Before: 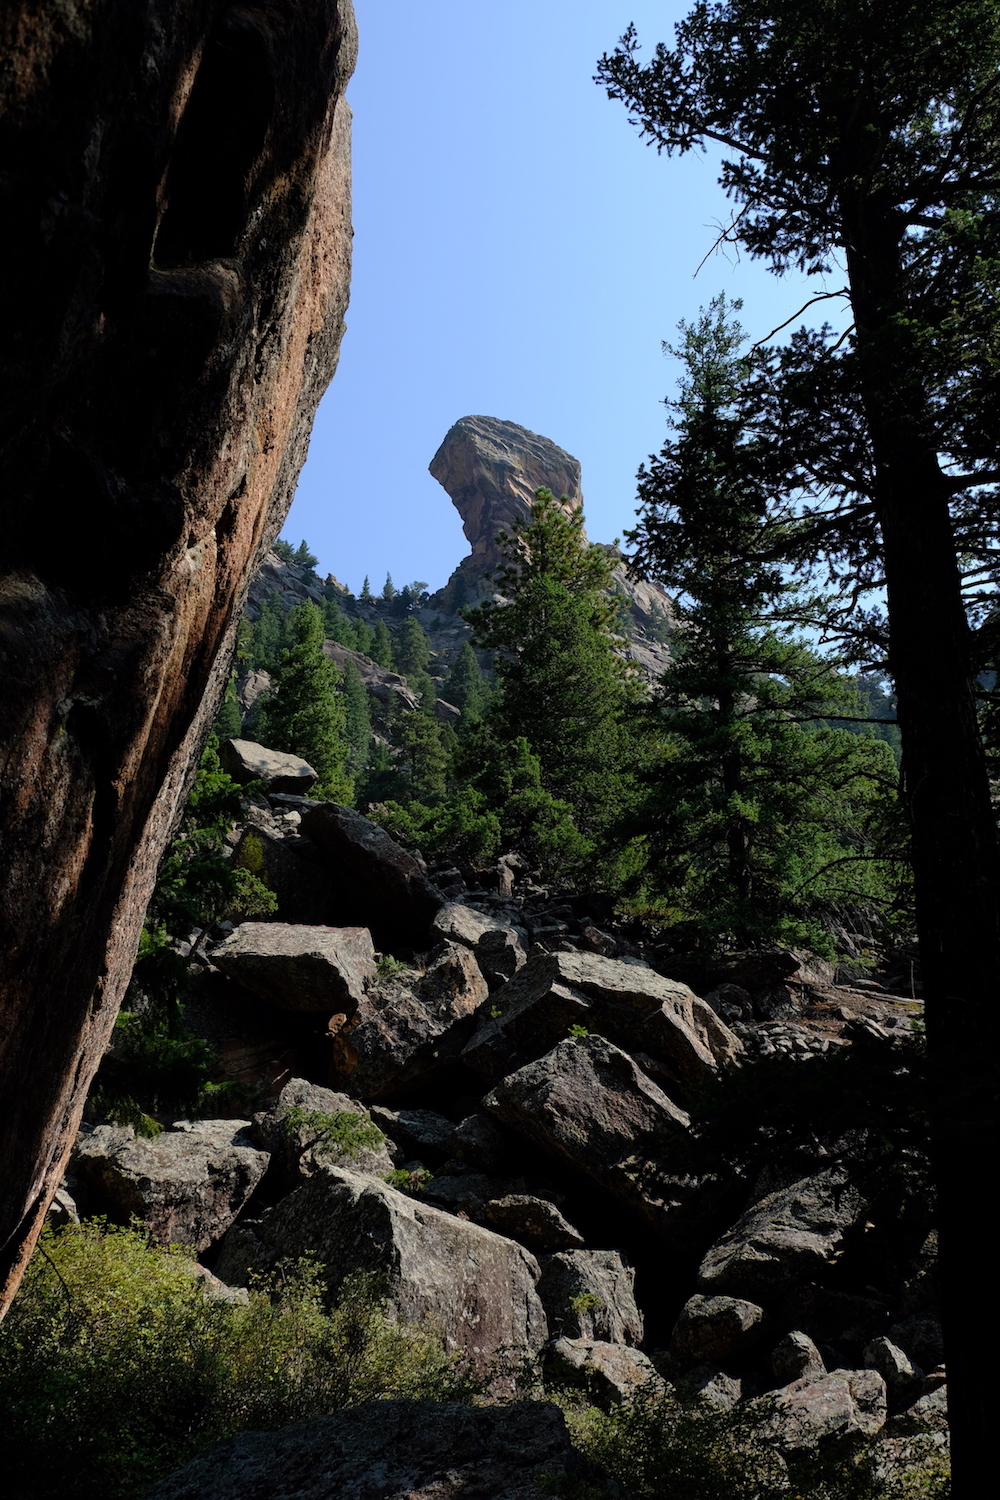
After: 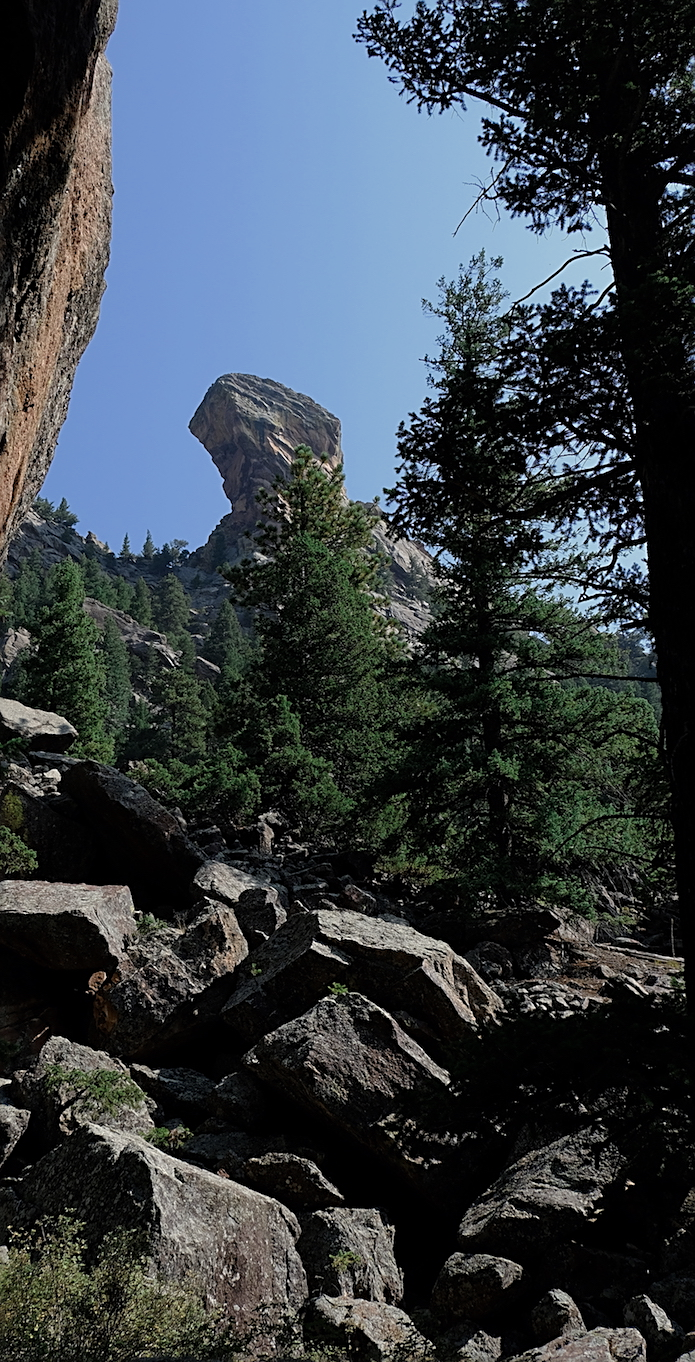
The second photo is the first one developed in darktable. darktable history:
base curve: curves: ch0 [(0, 0) (0.297, 0.298) (1, 1)], preserve colors none
exposure: compensate highlight preservation false
white balance: red 0.988, blue 1.017
color zones: curves: ch0 [(0, 0.5) (0.125, 0.4) (0.25, 0.5) (0.375, 0.4) (0.5, 0.4) (0.625, 0.35) (0.75, 0.35) (0.875, 0.5)]; ch1 [(0, 0.35) (0.125, 0.45) (0.25, 0.35) (0.375, 0.35) (0.5, 0.35) (0.625, 0.35) (0.75, 0.45) (0.875, 0.35)]; ch2 [(0, 0.6) (0.125, 0.5) (0.25, 0.5) (0.375, 0.6) (0.5, 0.6) (0.625, 0.5) (0.75, 0.5) (0.875, 0.5)]
sharpen: on, module defaults
crop and rotate: left 24.034%, top 2.838%, right 6.406%, bottom 6.299%
